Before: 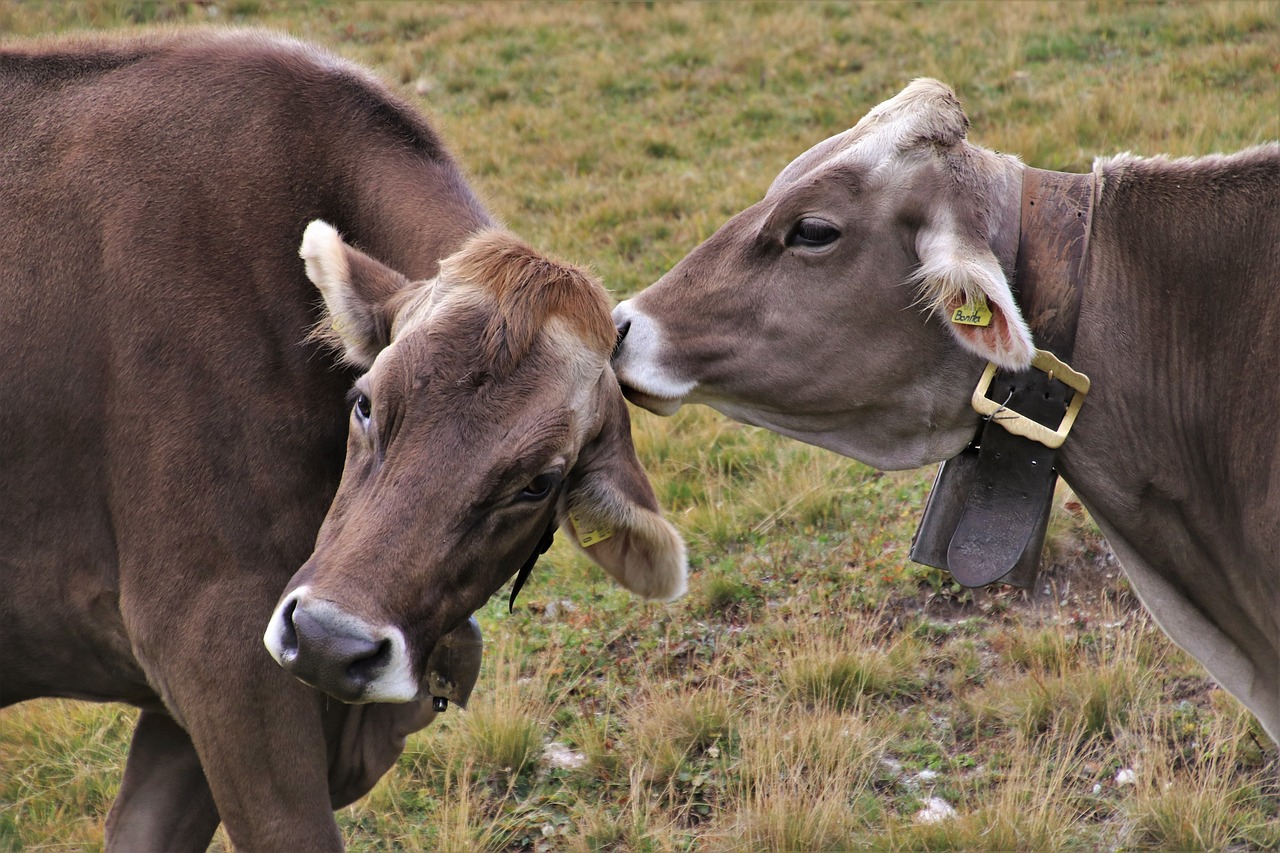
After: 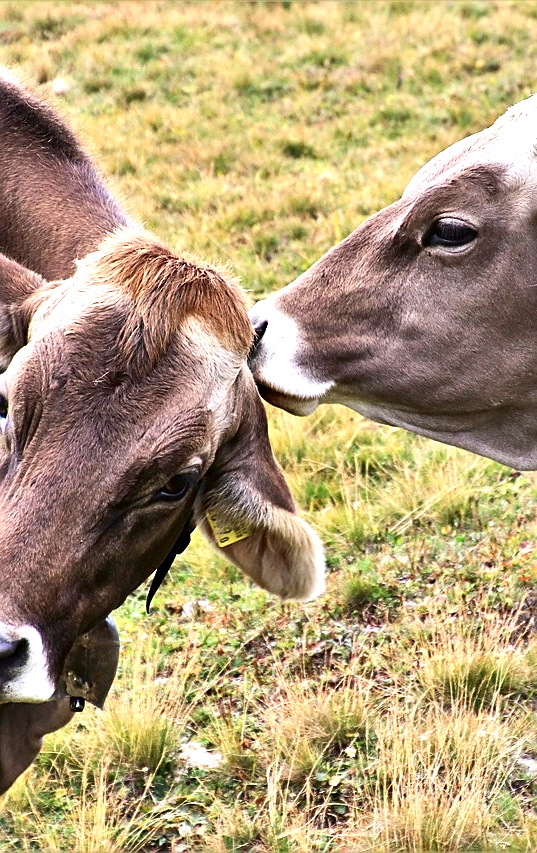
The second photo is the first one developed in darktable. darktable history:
shadows and highlights: shadows 43.07, highlights 7.88
crop: left 28.427%, right 29.569%
exposure: black level correction 0, exposure 1.199 EV, compensate highlight preservation false
color correction: highlights b* 0.032, saturation 0.98
sharpen: on, module defaults
contrast brightness saturation: contrast 0.186, brightness -0.221, saturation 0.113
local contrast: mode bilateral grid, contrast 15, coarseness 36, detail 104%, midtone range 0.2
